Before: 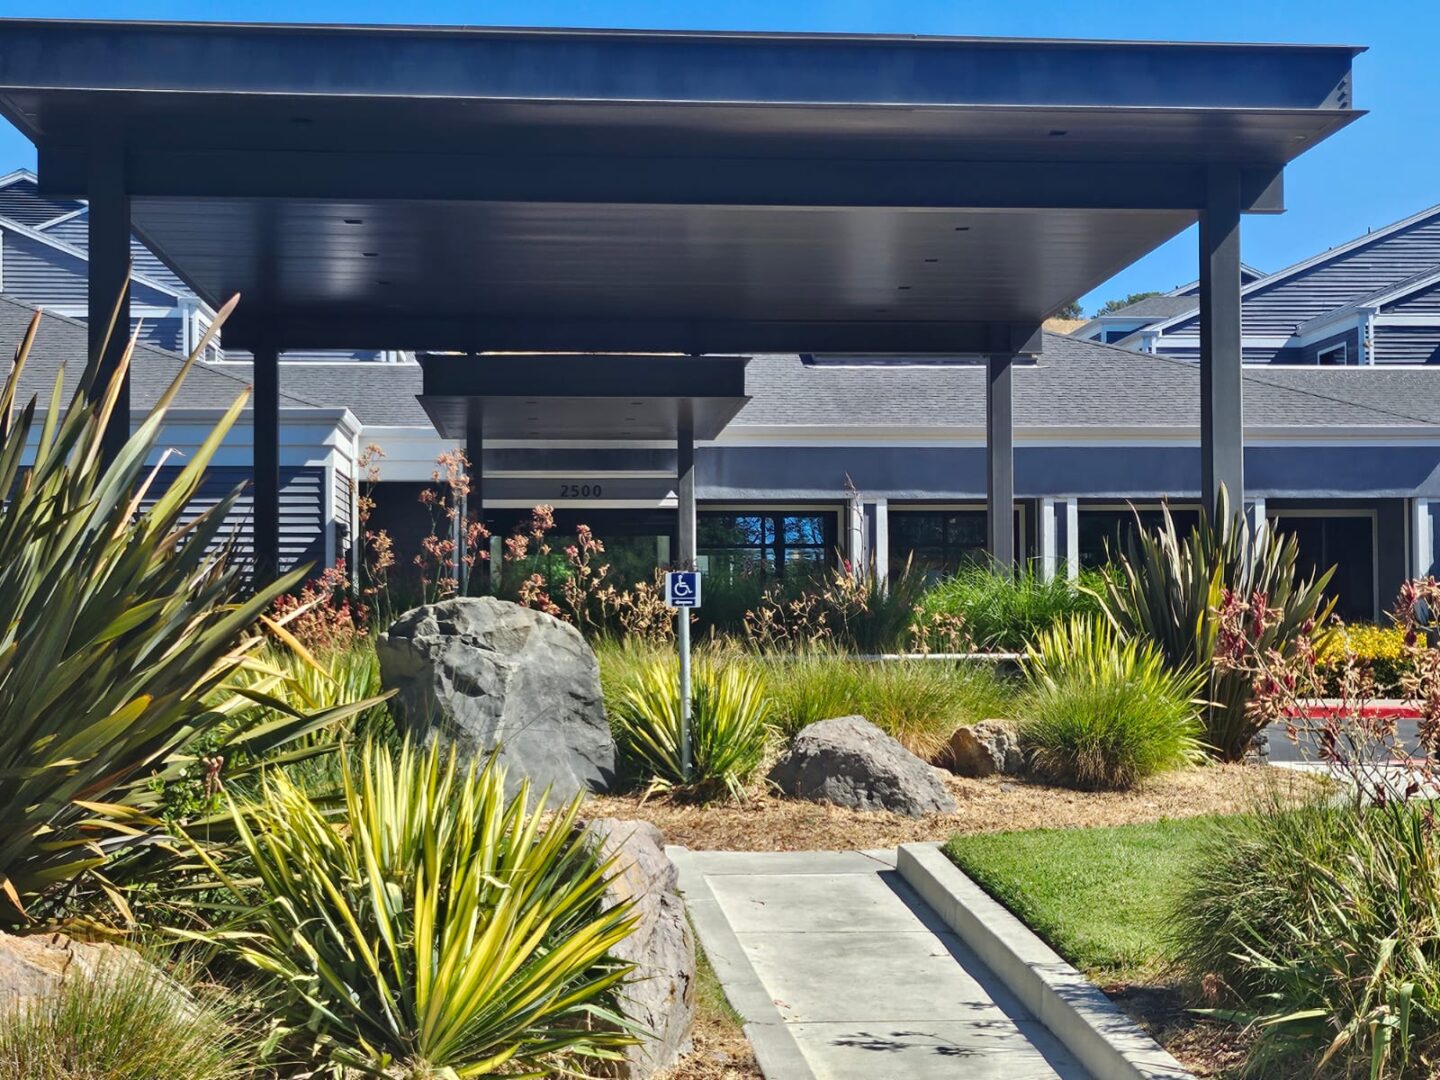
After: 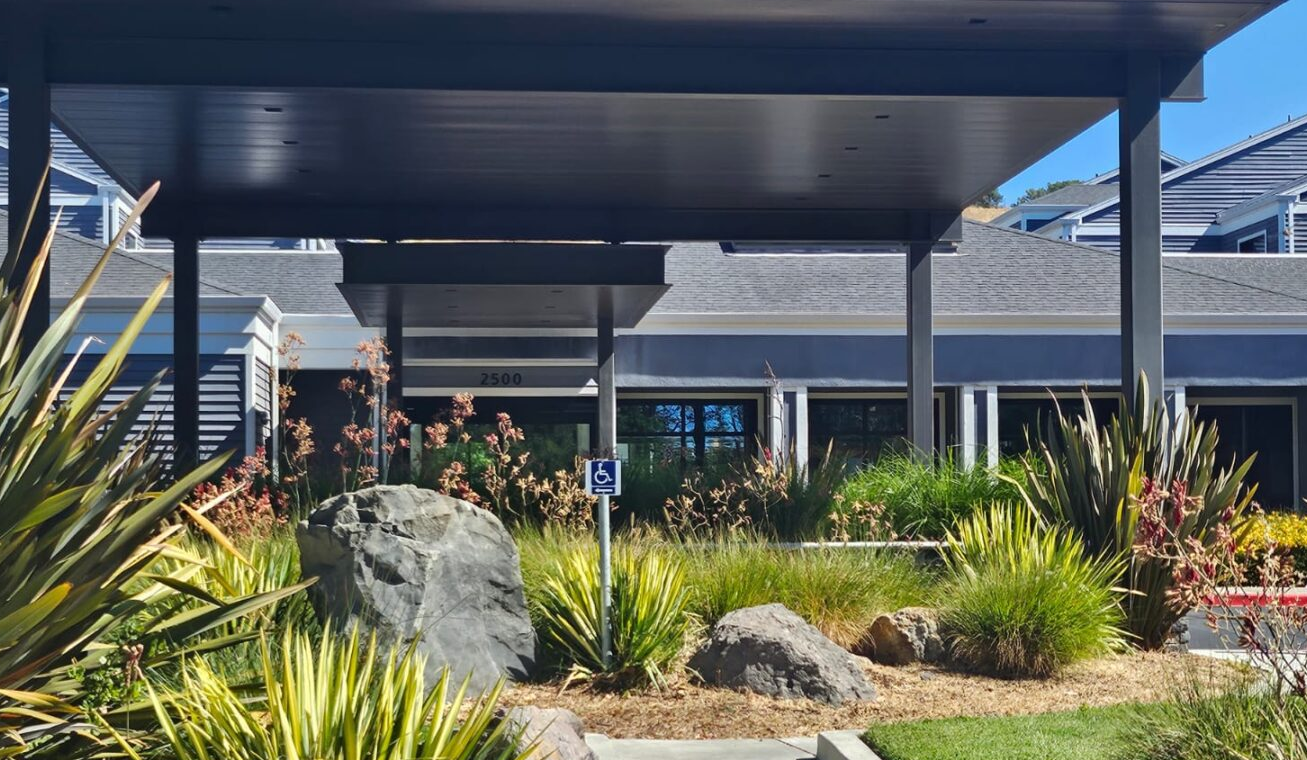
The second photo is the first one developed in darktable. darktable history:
crop: left 5.6%, top 10.456%, right 3.583%, bottom 19.17%
tone equalizer: edges refinement/feathering 500, mask exposure compensation -1.57 EV, preserve details no
